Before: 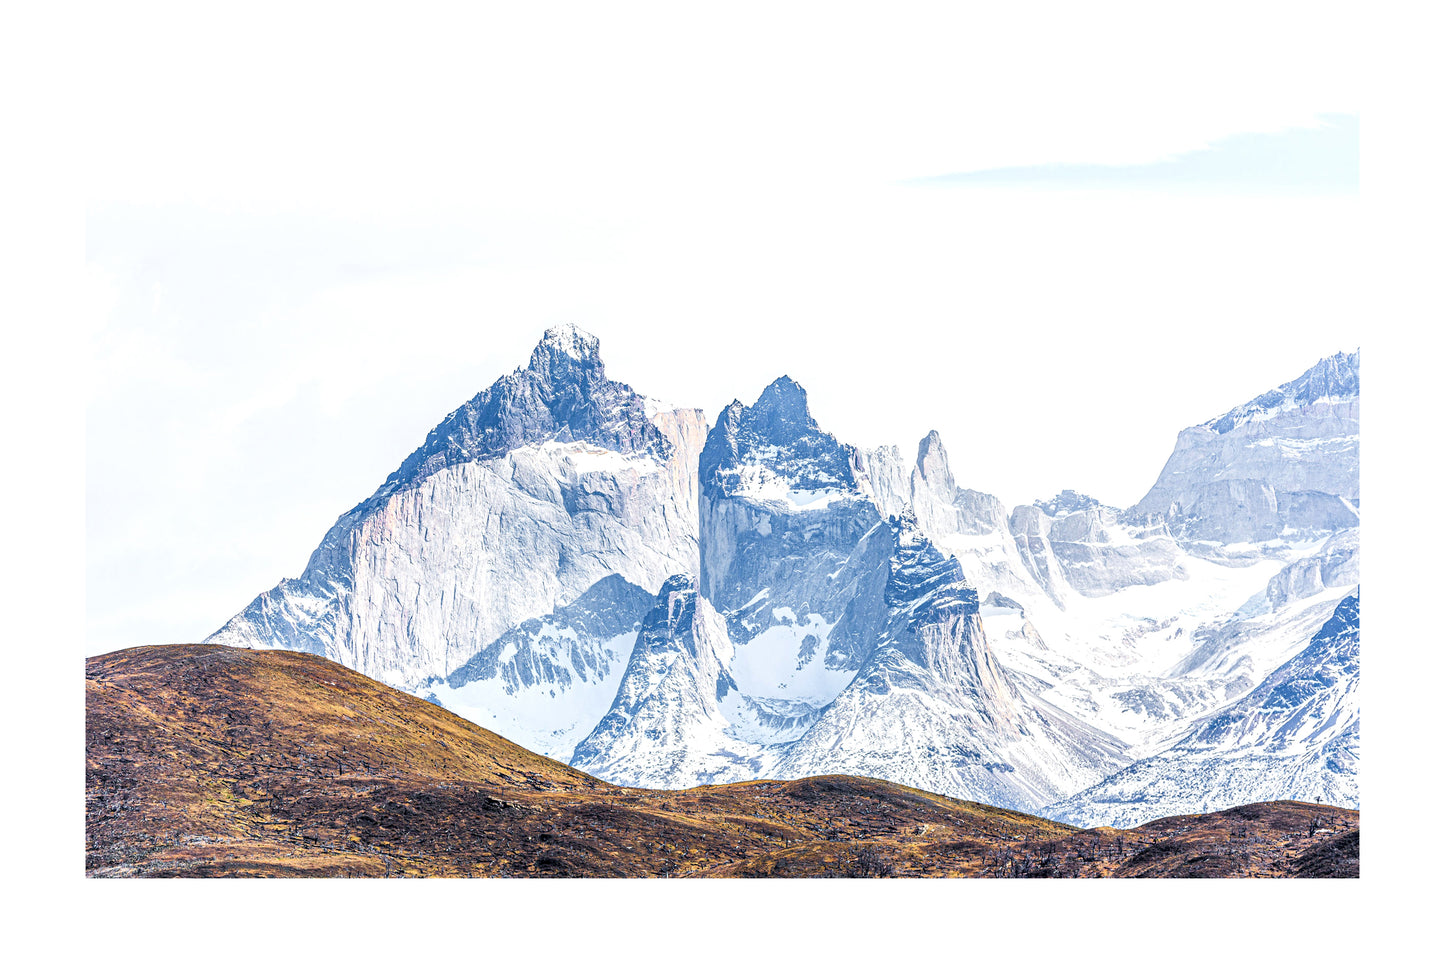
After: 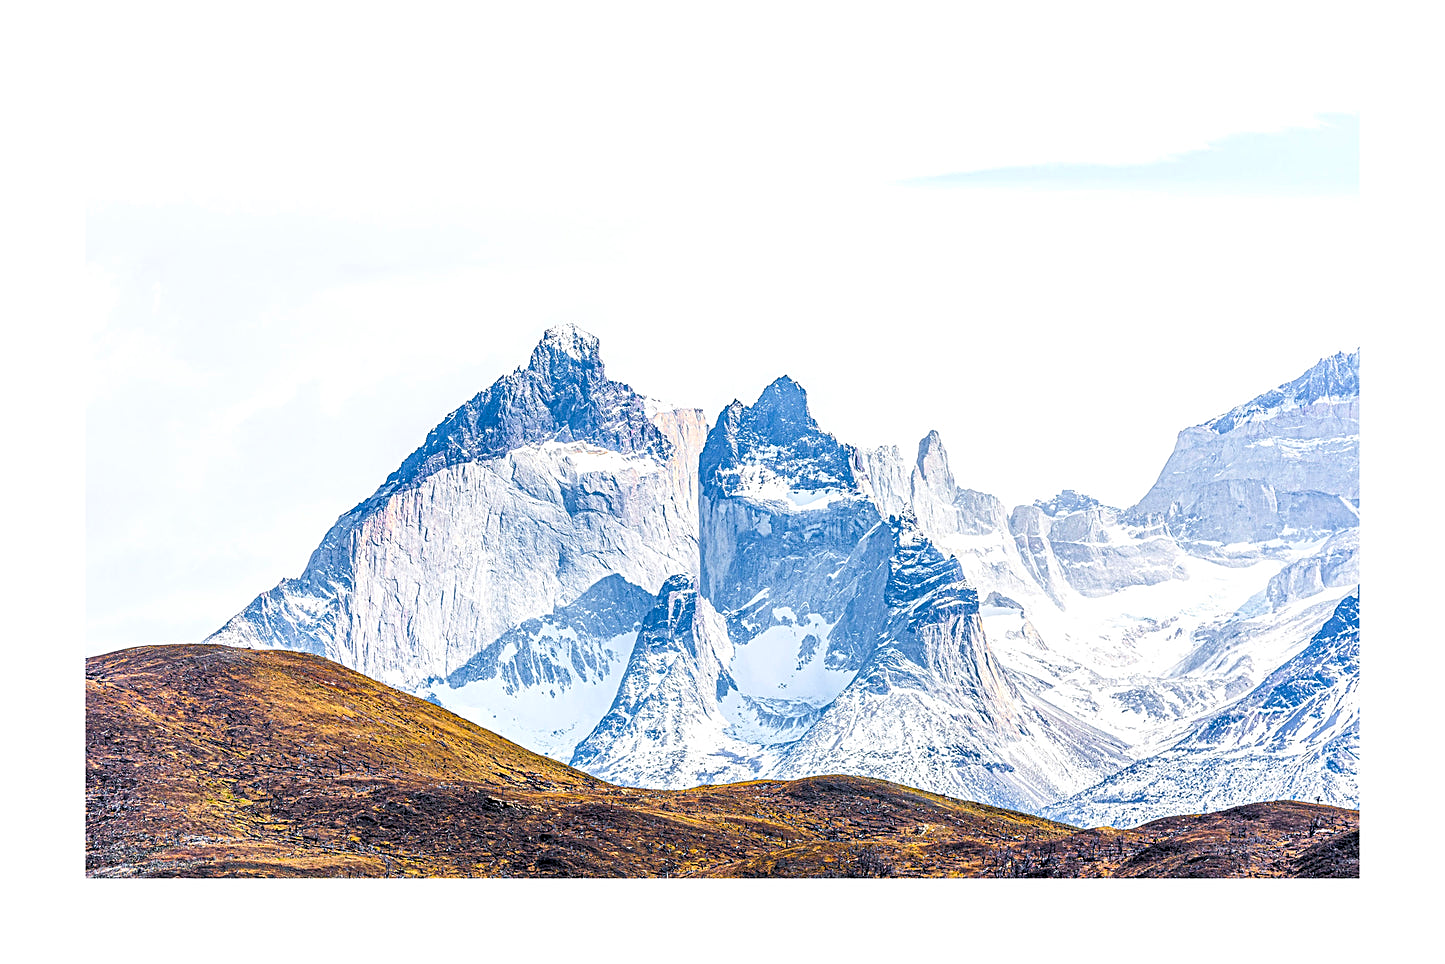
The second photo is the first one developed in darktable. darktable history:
color balance rgb: perceptual saturation grading › global saturation 30.526%
sharpen: amount 0.498
